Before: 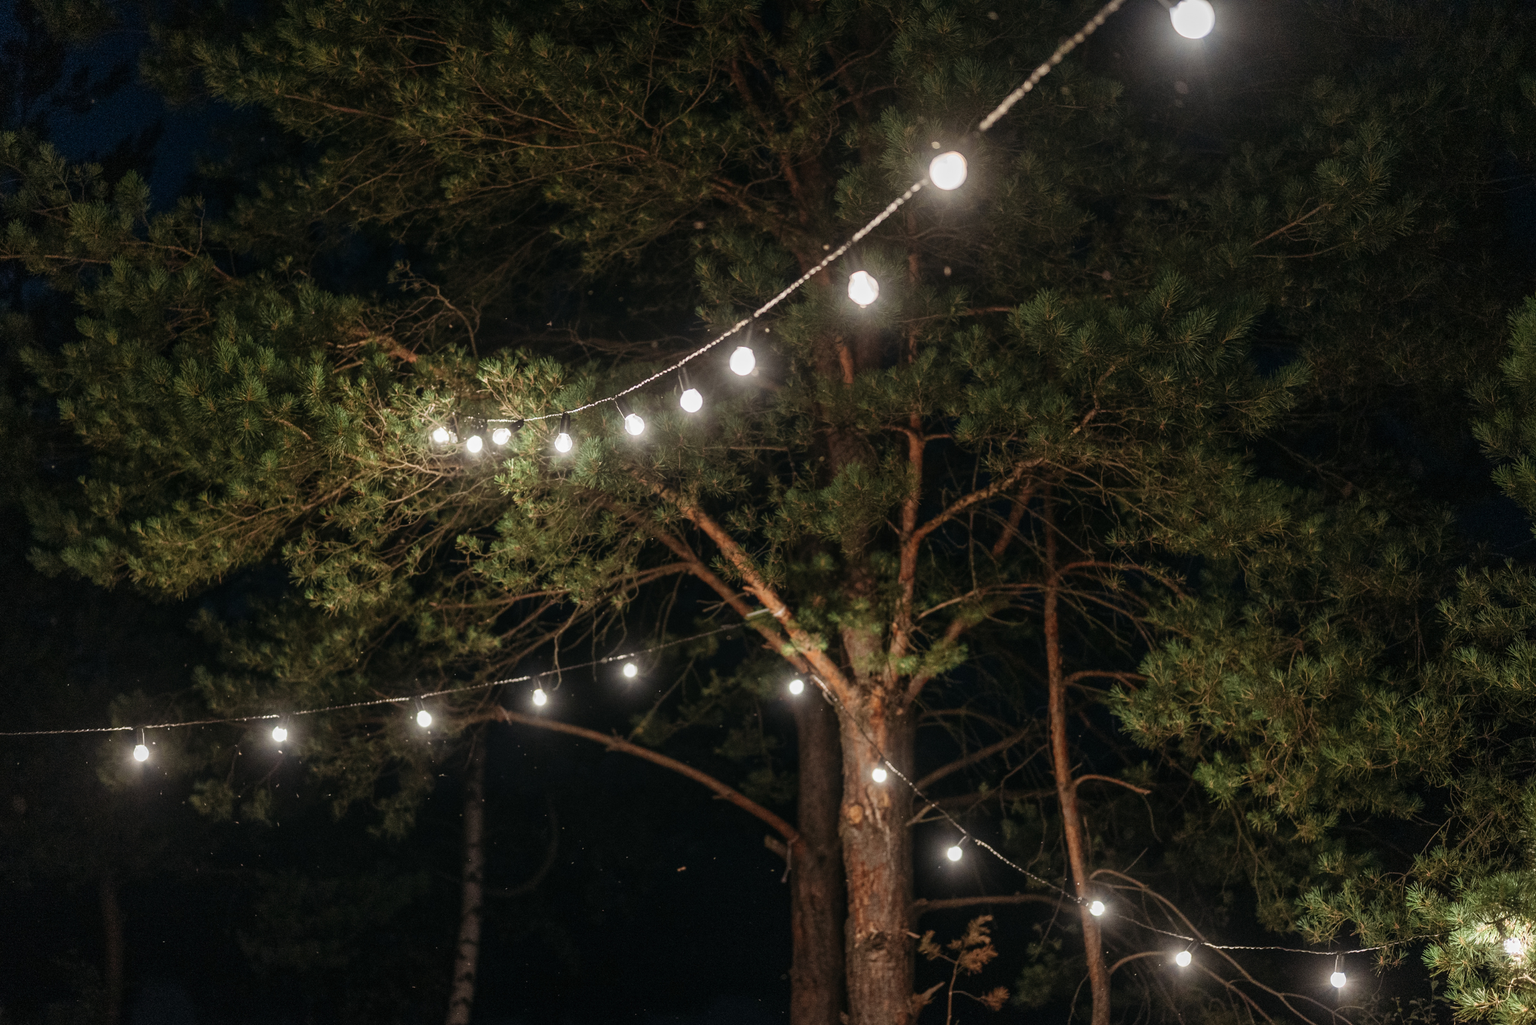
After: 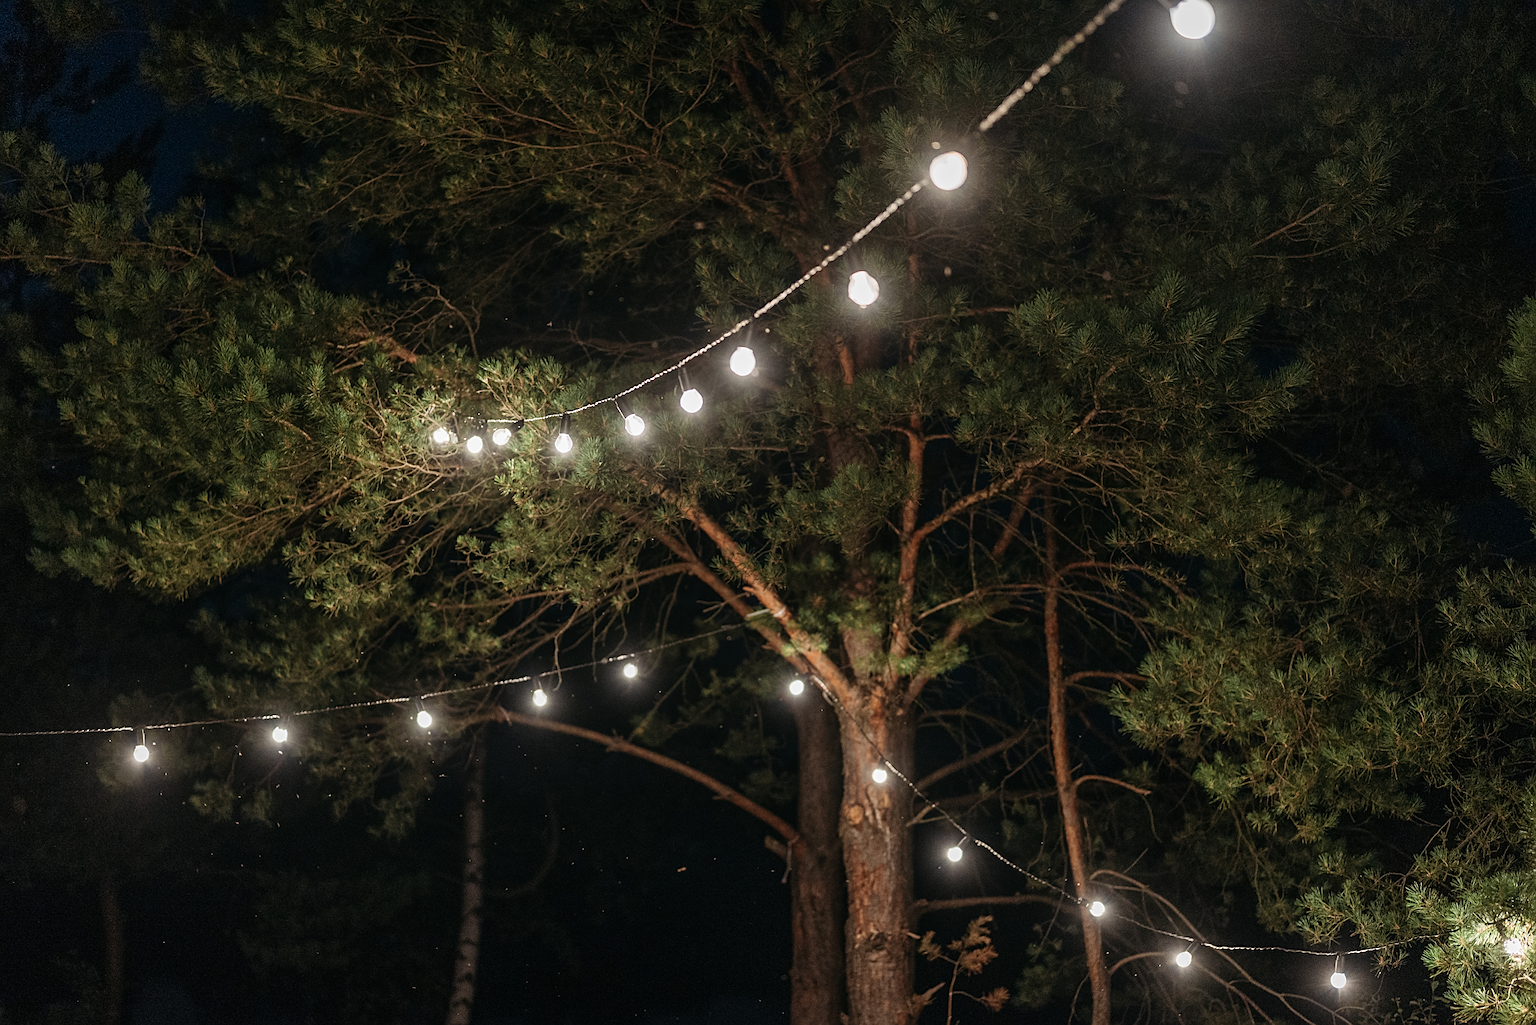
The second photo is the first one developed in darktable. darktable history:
levels: mode automatic, levels [0, 0.498, 0.996]
sharpen: on, module defaults
